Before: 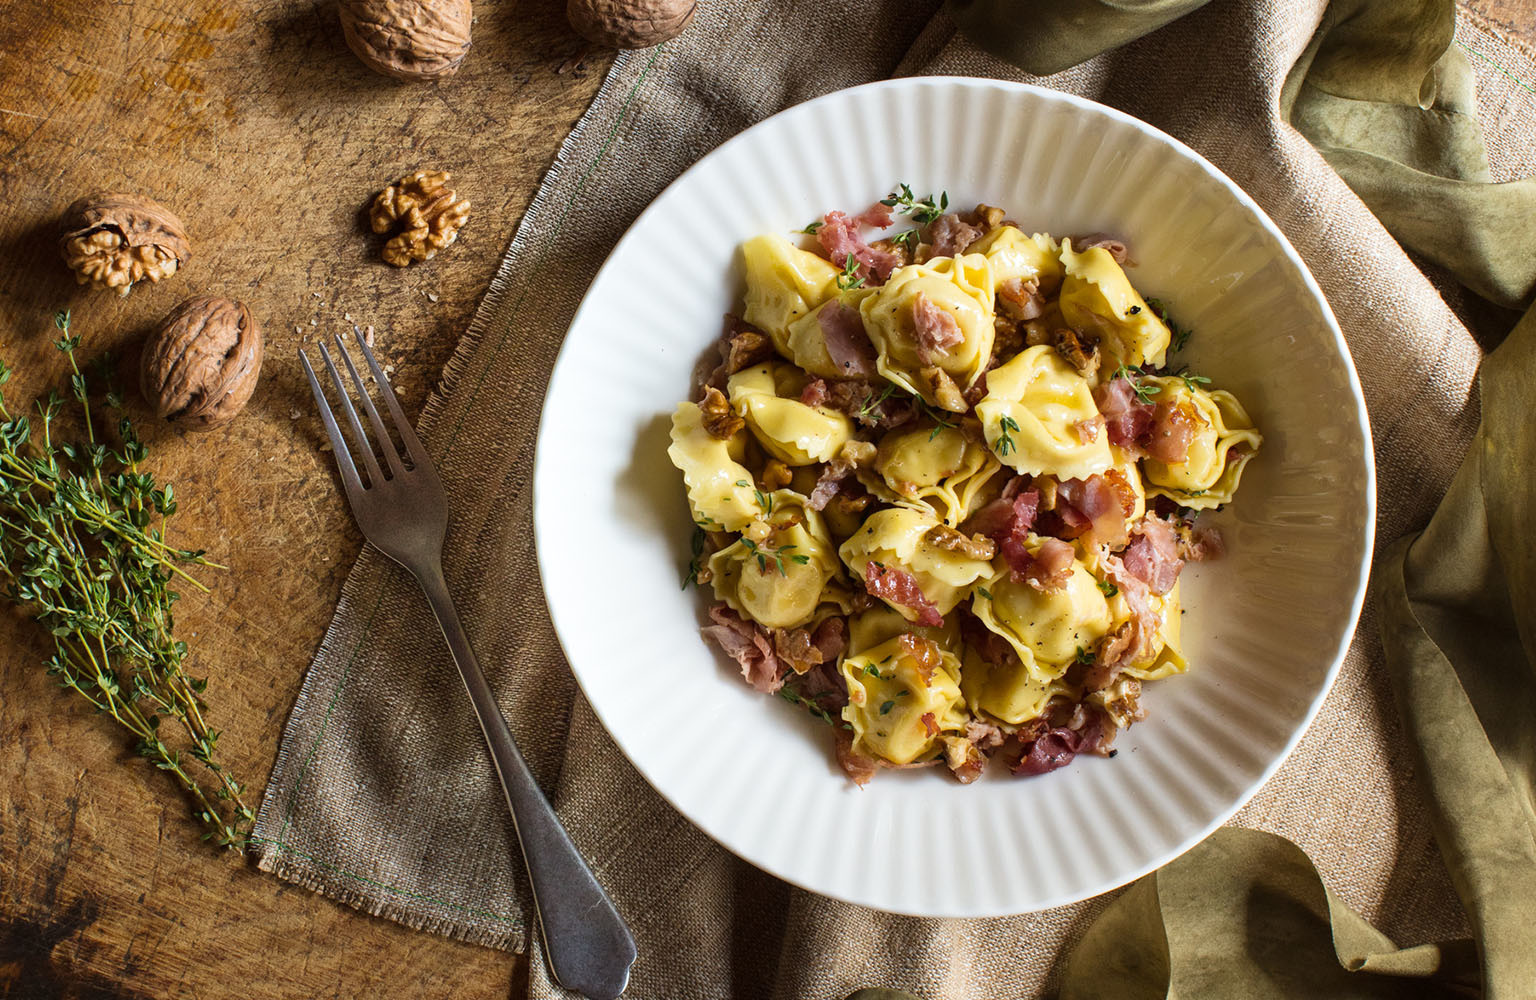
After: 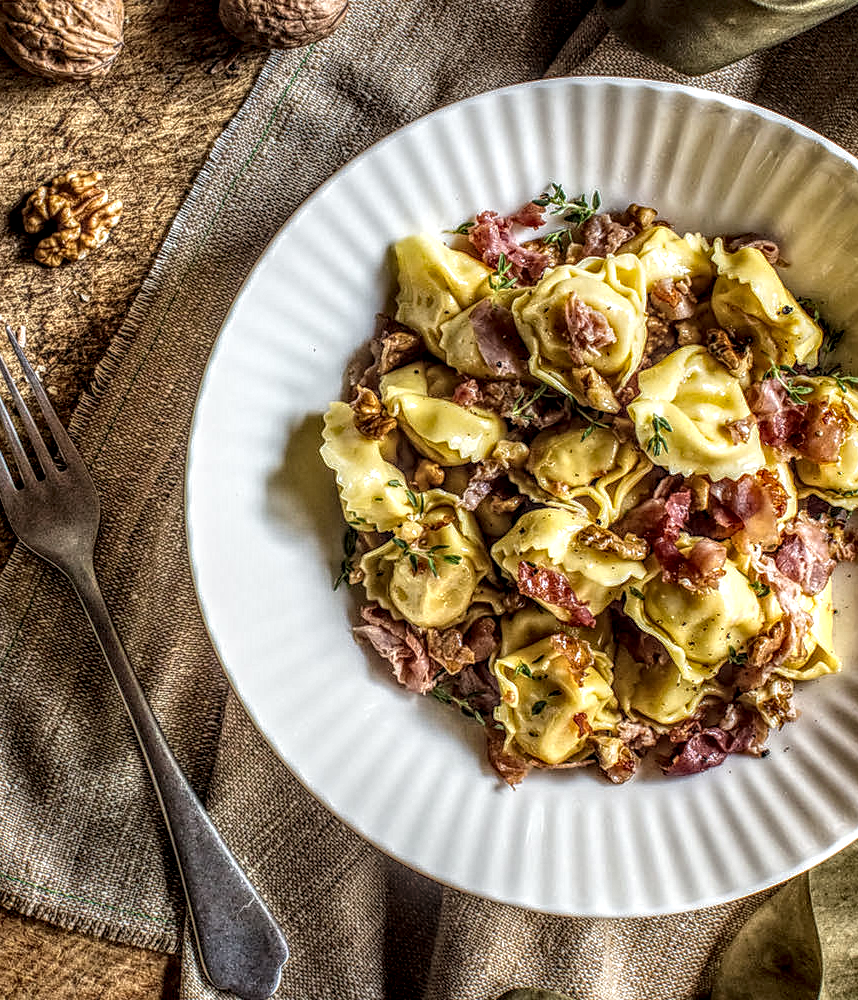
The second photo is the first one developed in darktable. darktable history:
sharpen: radius 1.866, amount 0.397, threshold 1.691
local contrast: highlights 5%, shadows 7%, detail 299%, midtone range 0.301
crop and rotate: left 22.705%, right 21.378%
